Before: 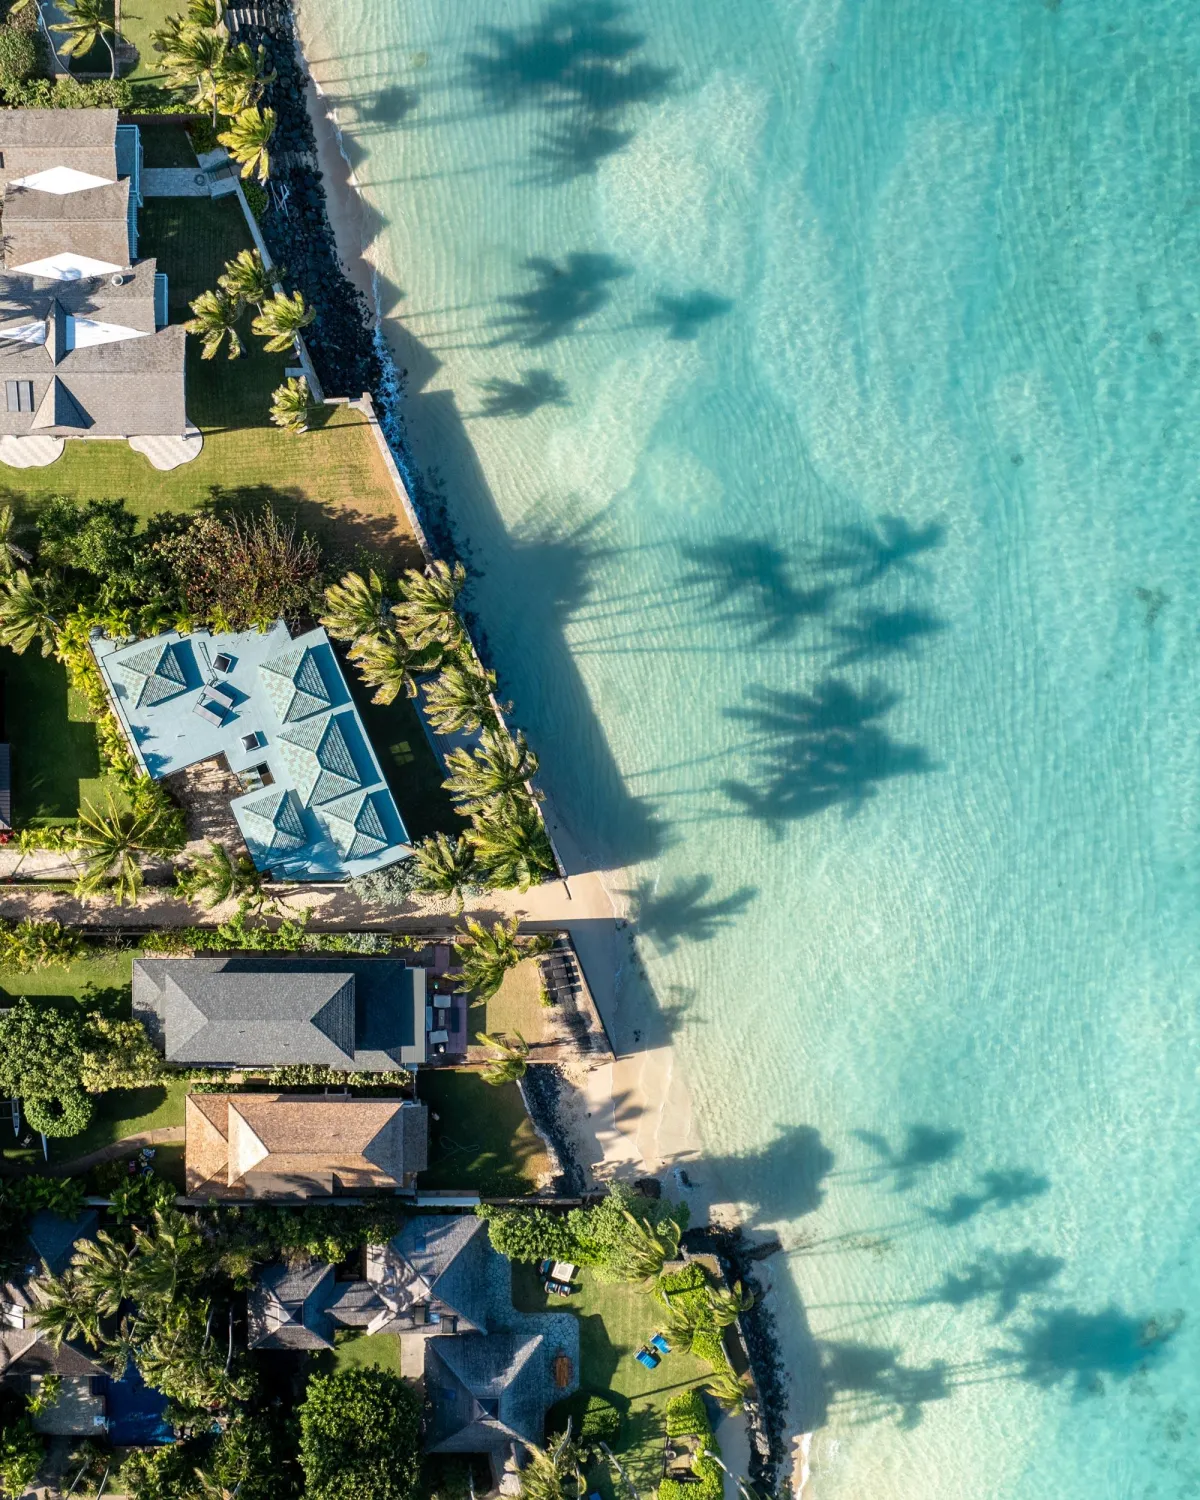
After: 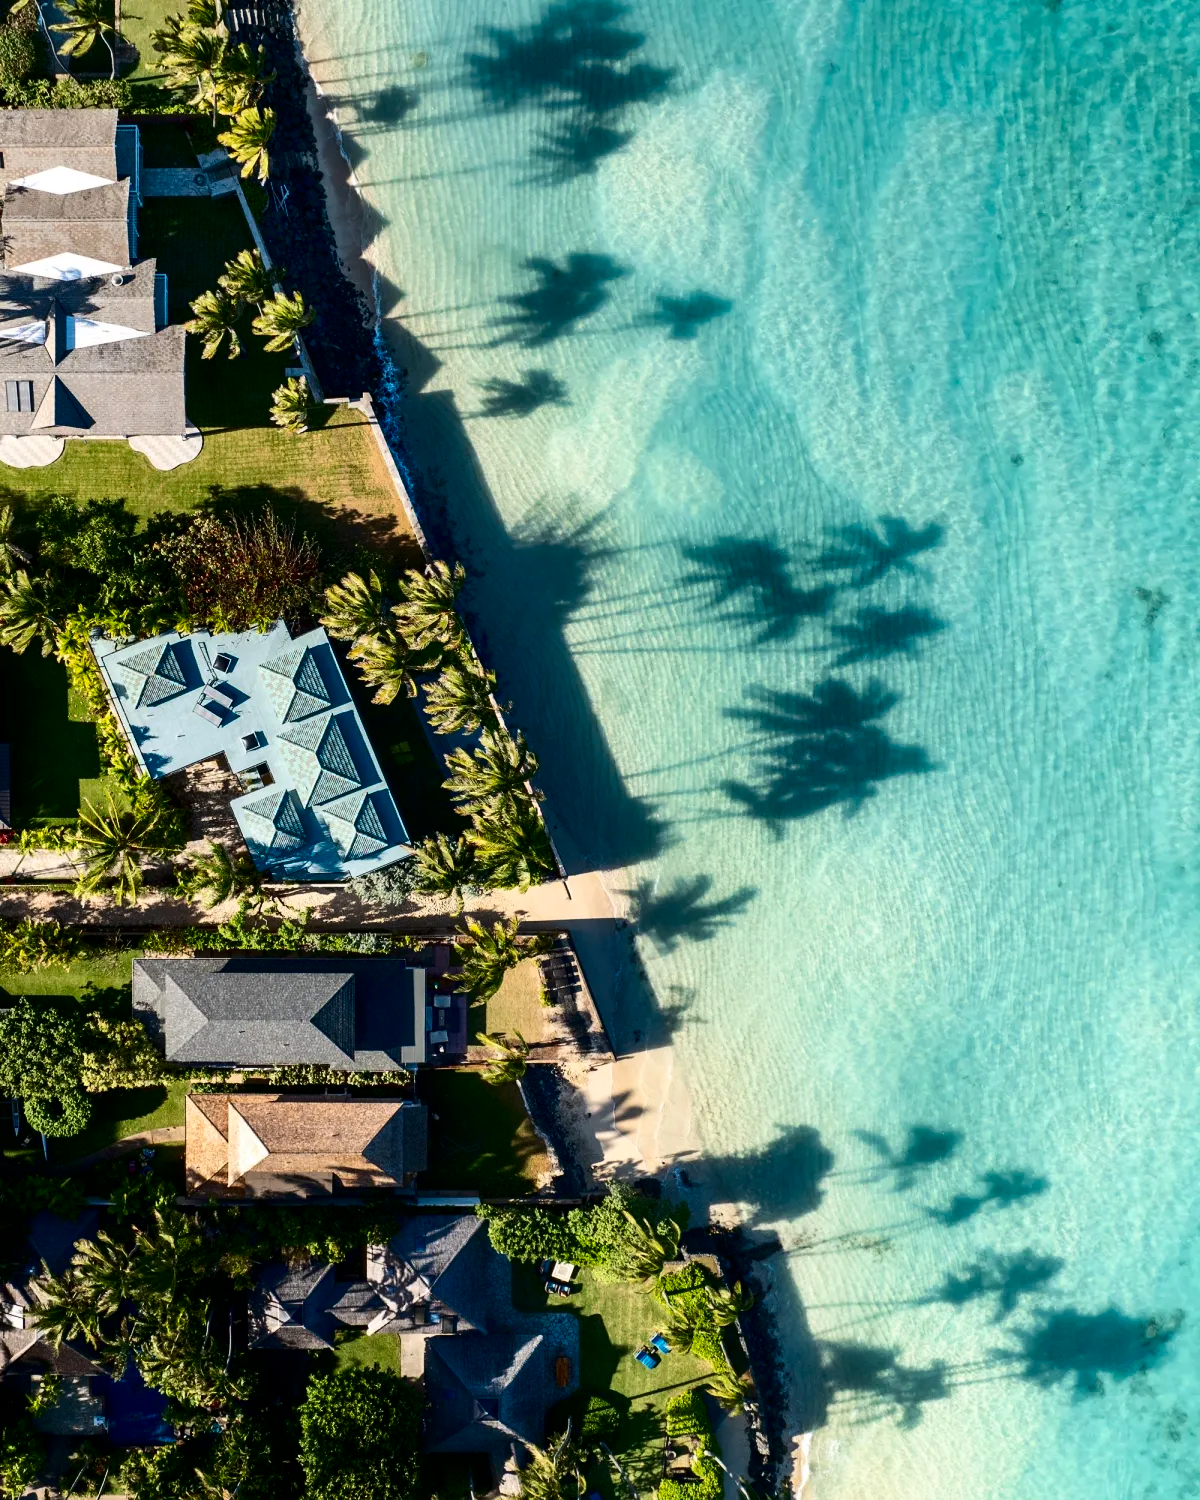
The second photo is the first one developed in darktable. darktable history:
contrast brightness saturation: contrast 0.242, brightness -0.222, saturation 0.142
